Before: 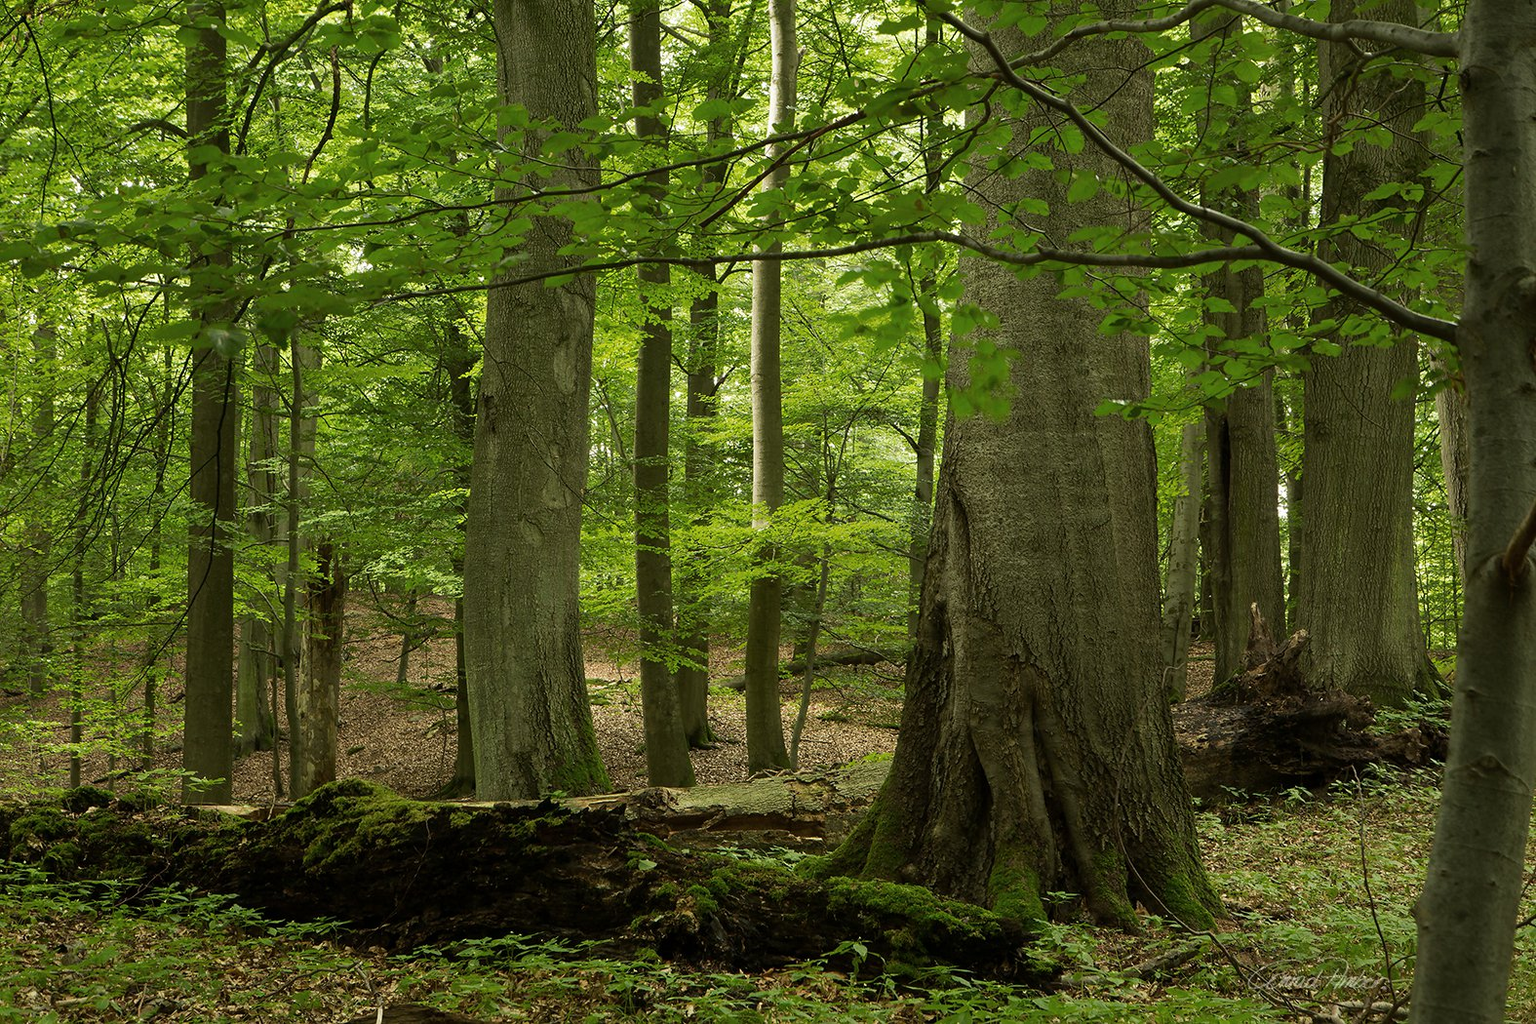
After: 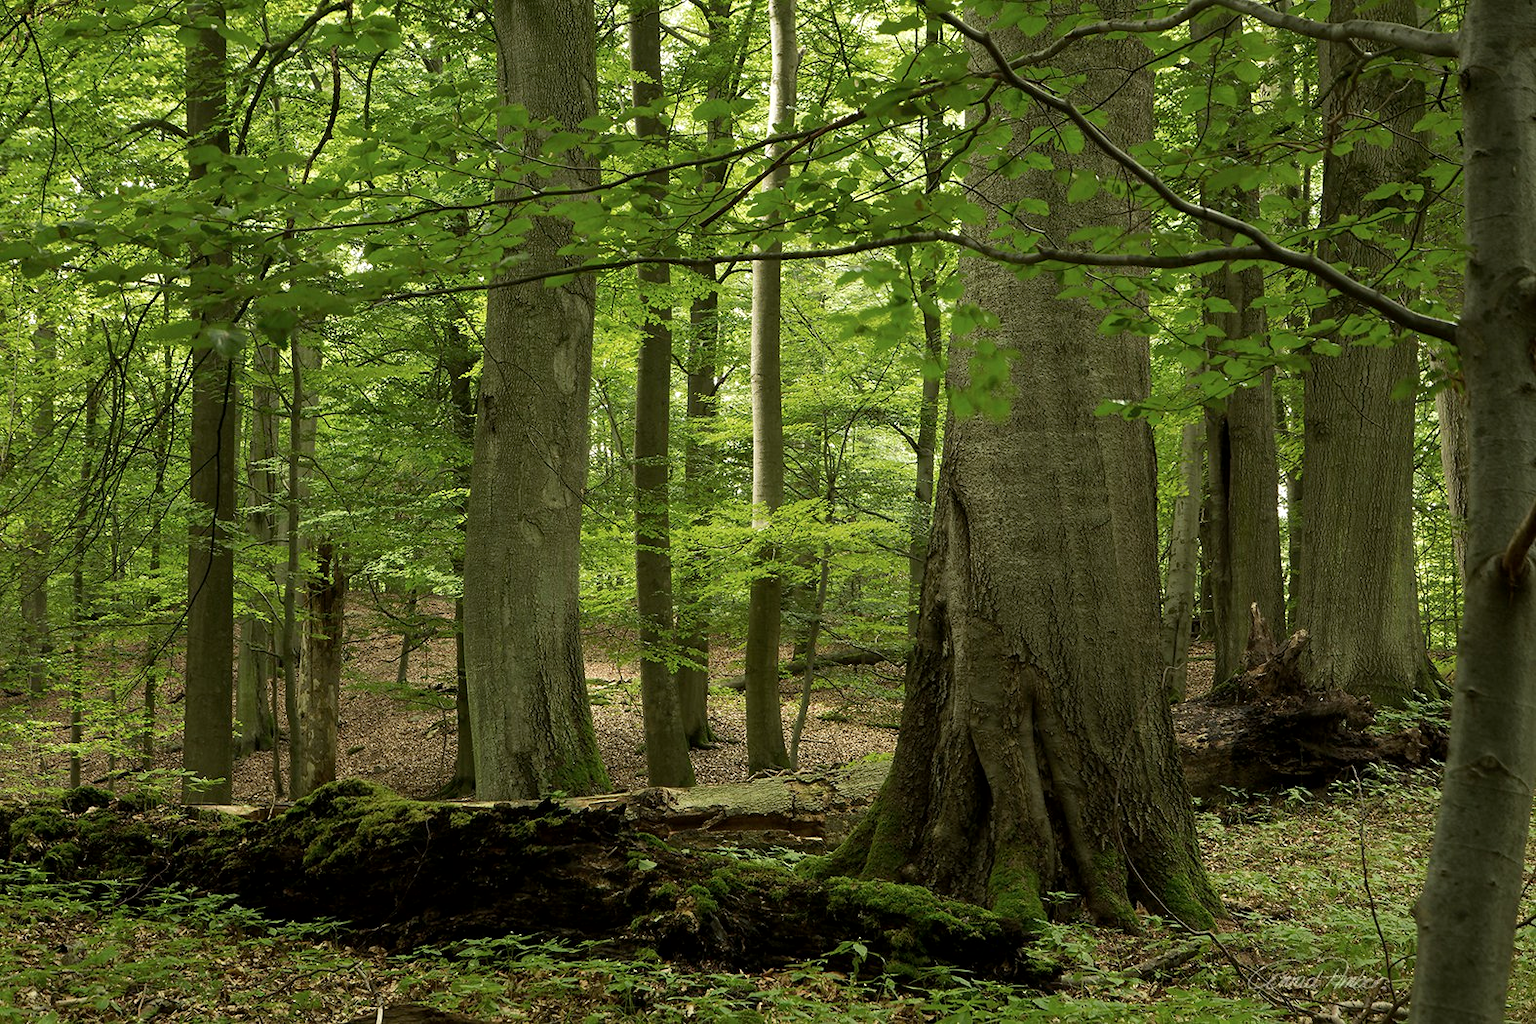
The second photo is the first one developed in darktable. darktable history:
contrast brightness saturation: saturation -0.1
exposure: black level correction 0.002, exposure 0.15 EV, compensate highlight preservation false
